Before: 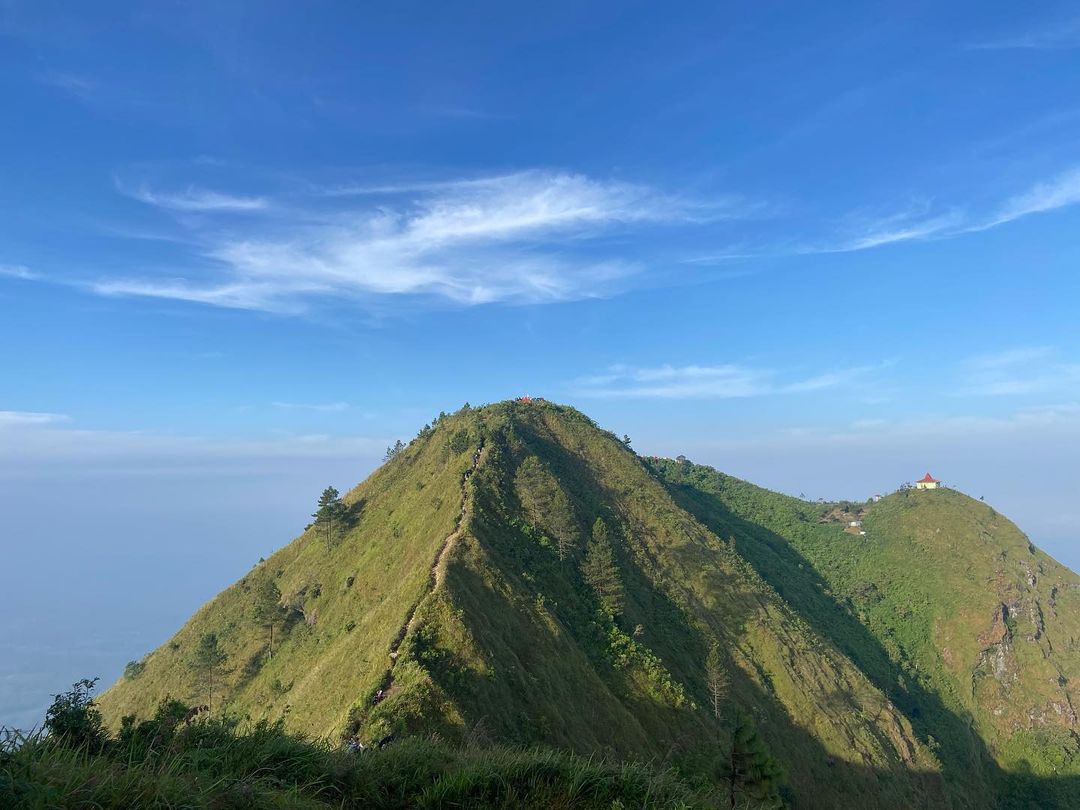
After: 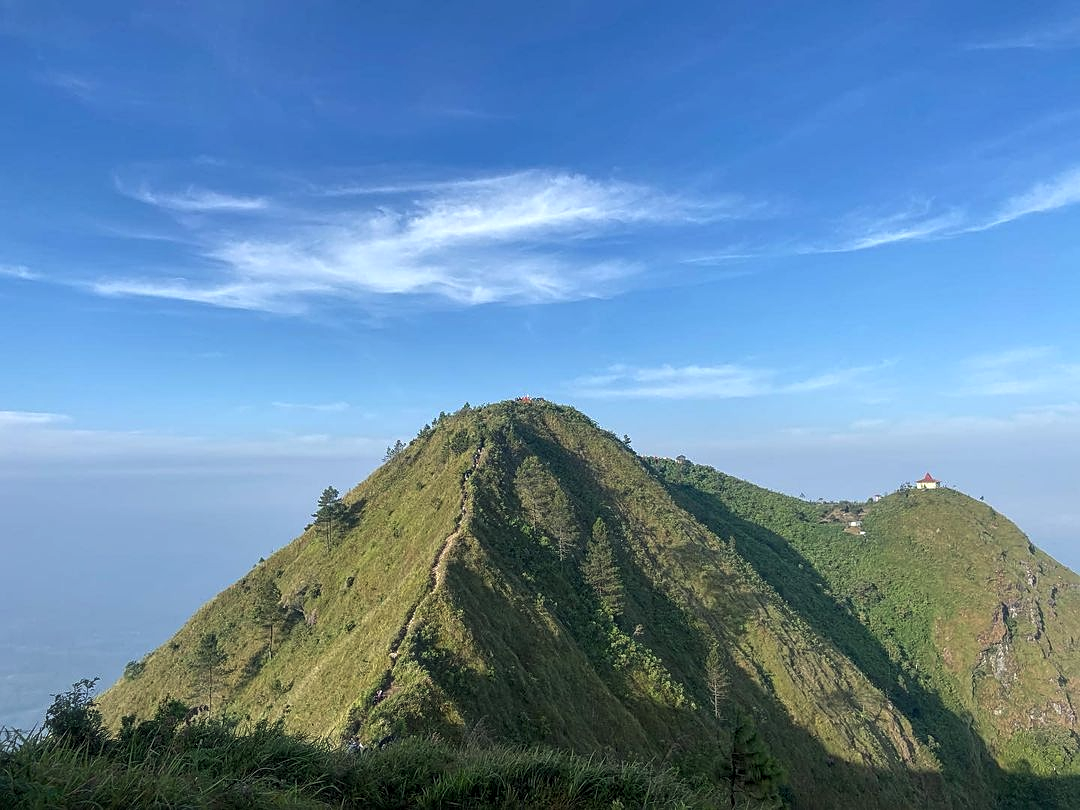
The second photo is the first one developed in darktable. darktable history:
sharpen: on, module defaults
local contrast: detail 130%
haze removal: strength -0.109, adaptive false
